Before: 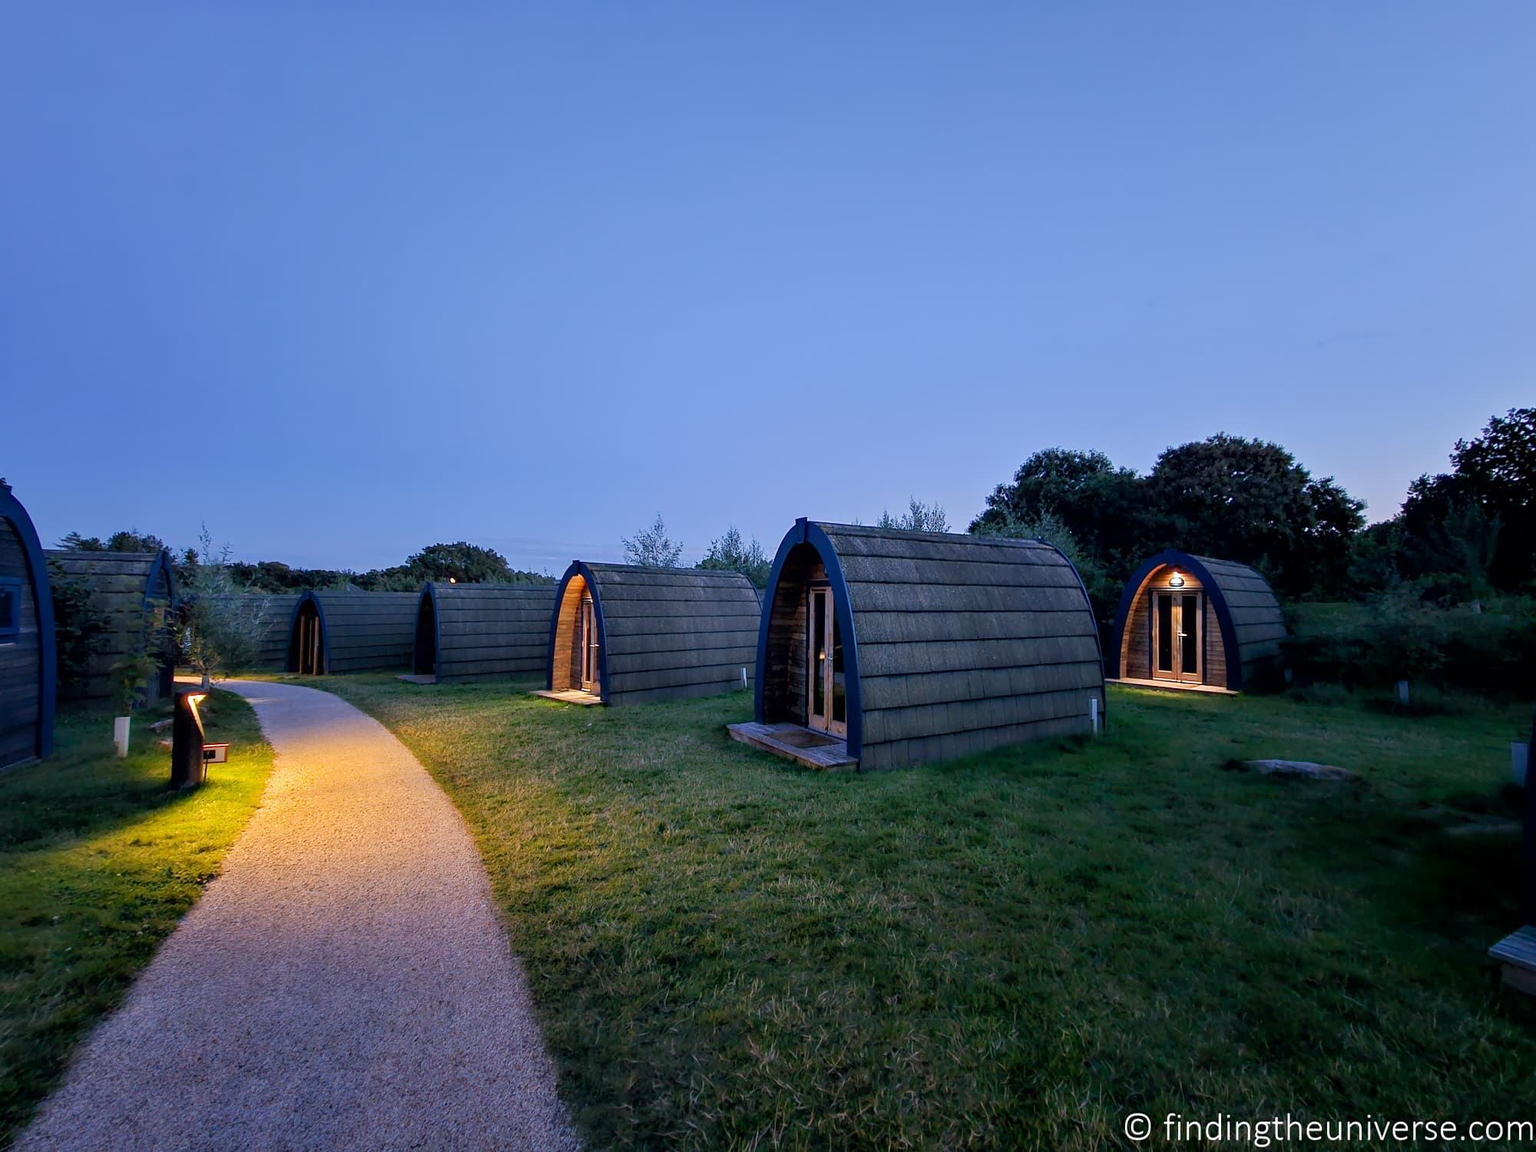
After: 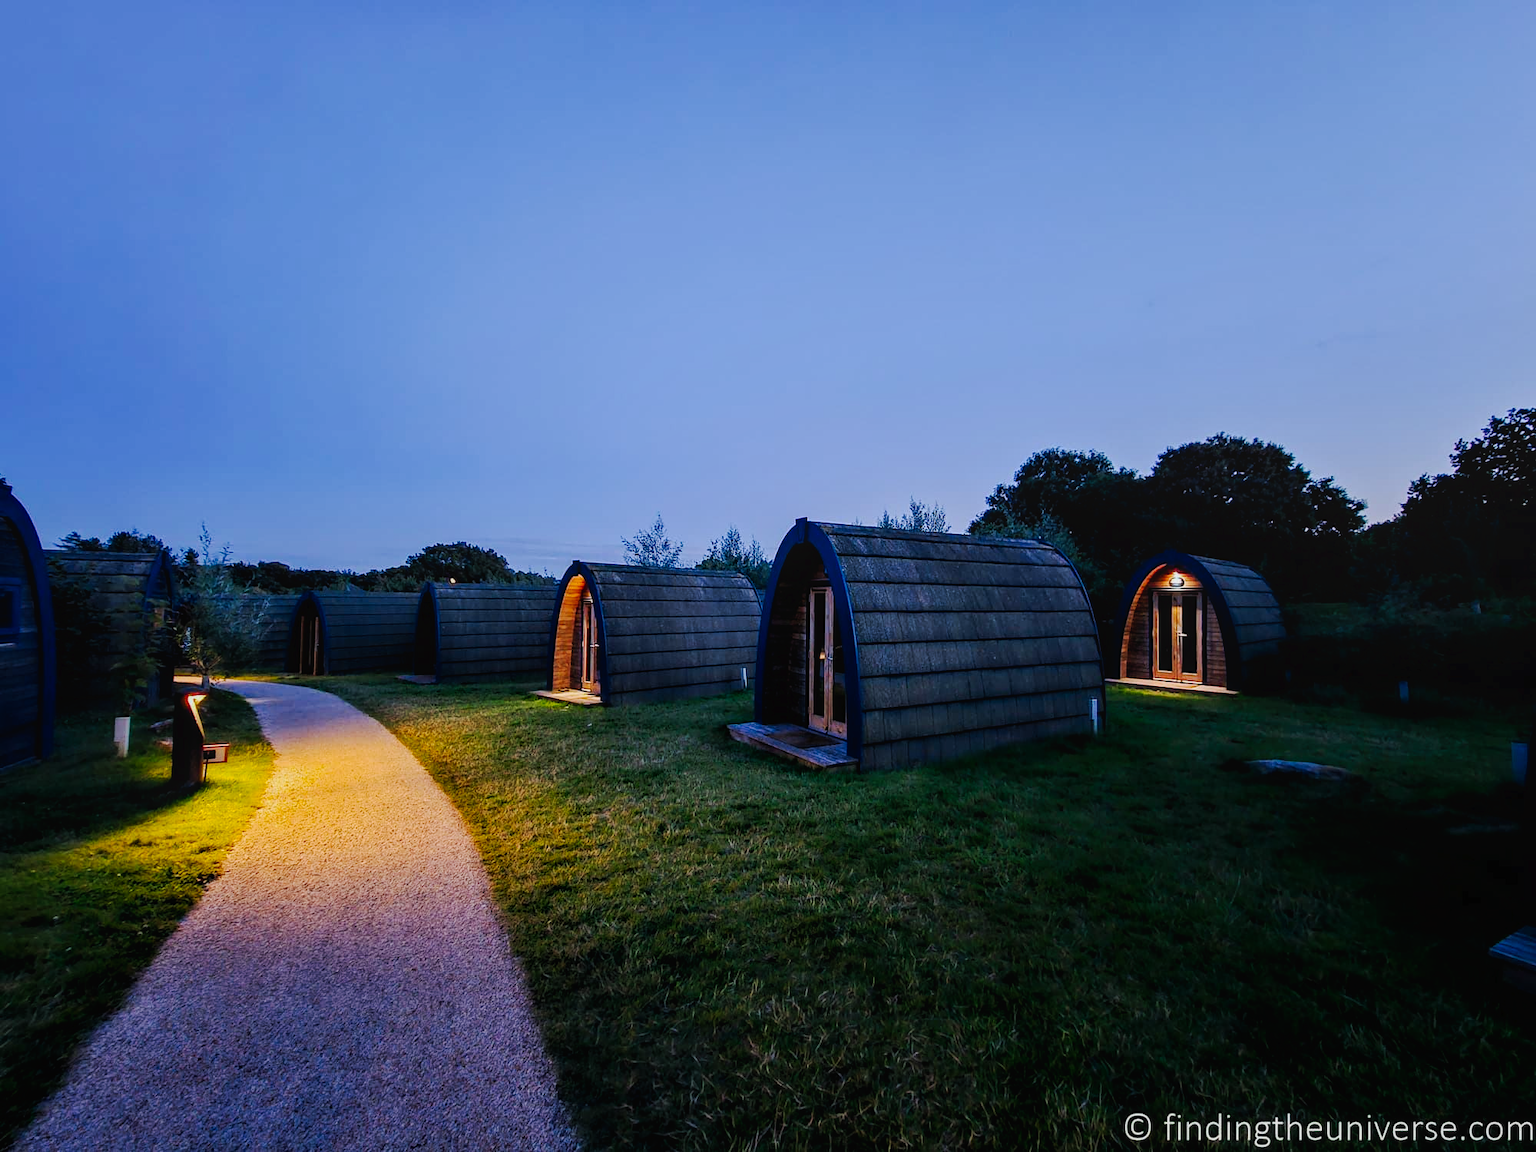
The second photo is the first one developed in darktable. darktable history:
tone curve: curves: ch0 [(0, 0) (0.003, 0.007) (0.011, 0.008) (0.025, 0.007) (0.044, 0.009) (0.069, 0.012) (0.1, 0.02) (0.136, 0.035) (0.177, 0.06) (0.224, 0.104) (0.277, 0.16) (0.335, 0.228) (0.399, 0.308) (0.468, 0.418) (0.543, 0.525) (0.623, 0.635) (0.709, 0.723) (0.801, 0.802) (0.898, 0.889) (1, 1)], preserve colors none
tone equalizer: on, module defaults
local contrast: detail 110%
